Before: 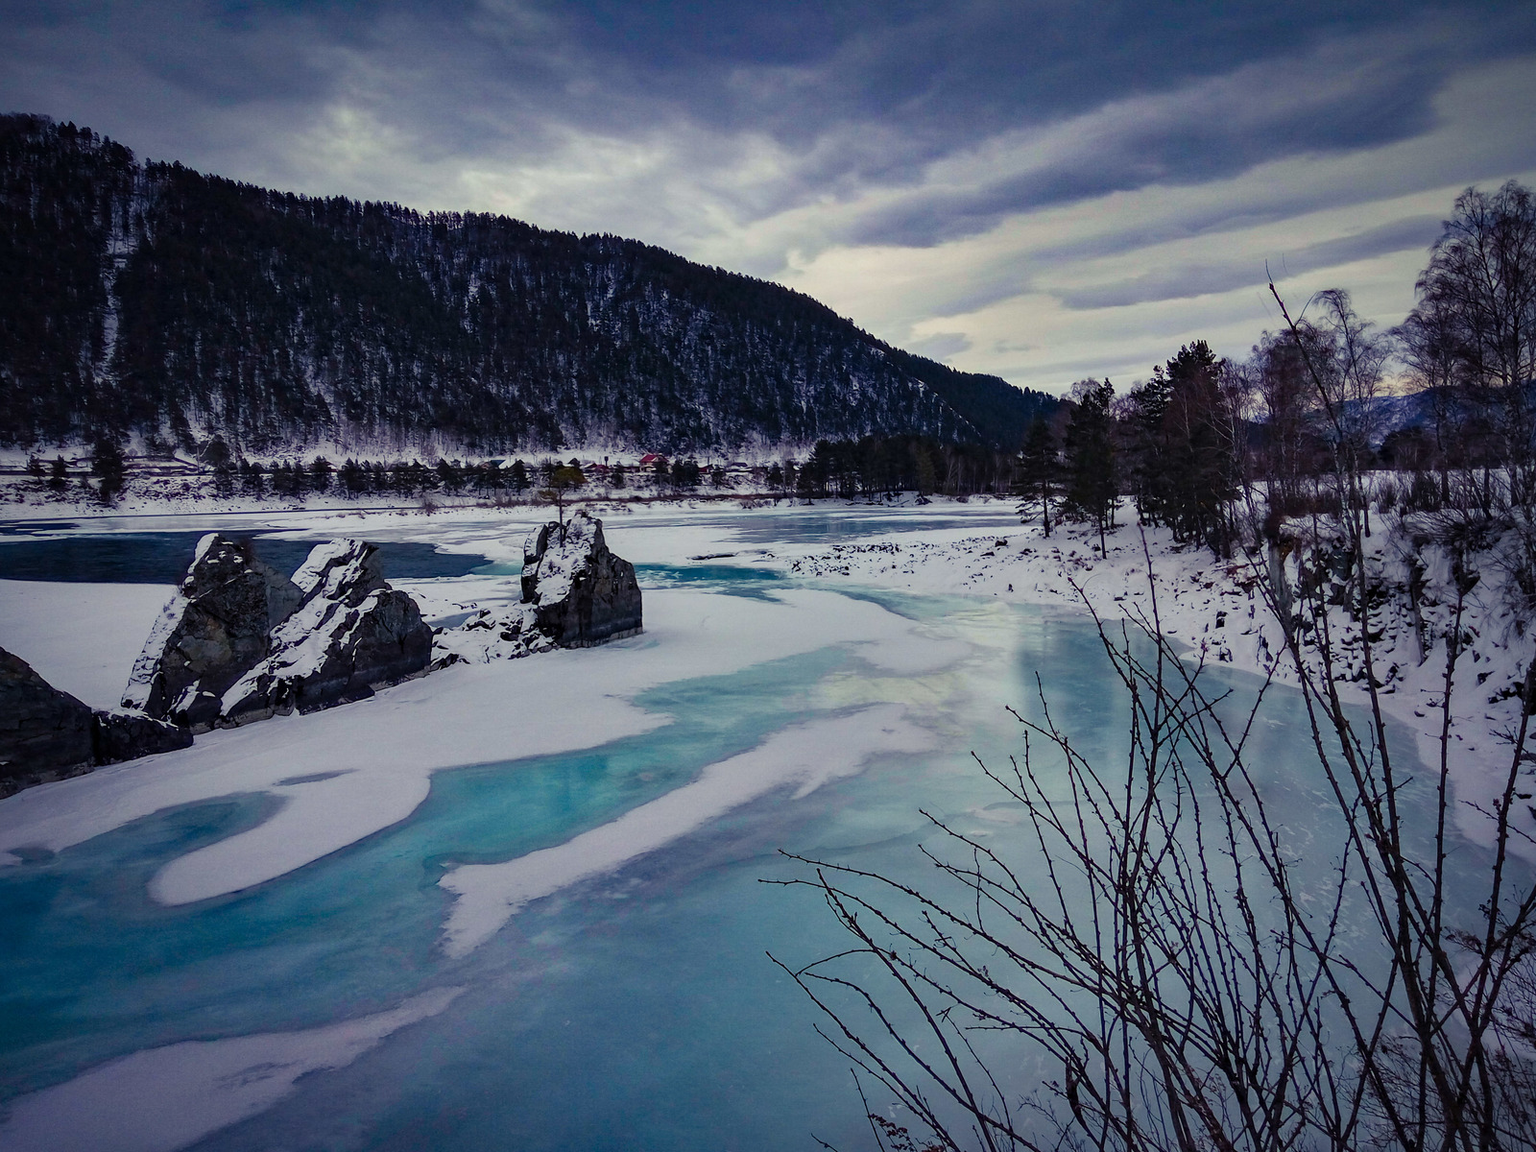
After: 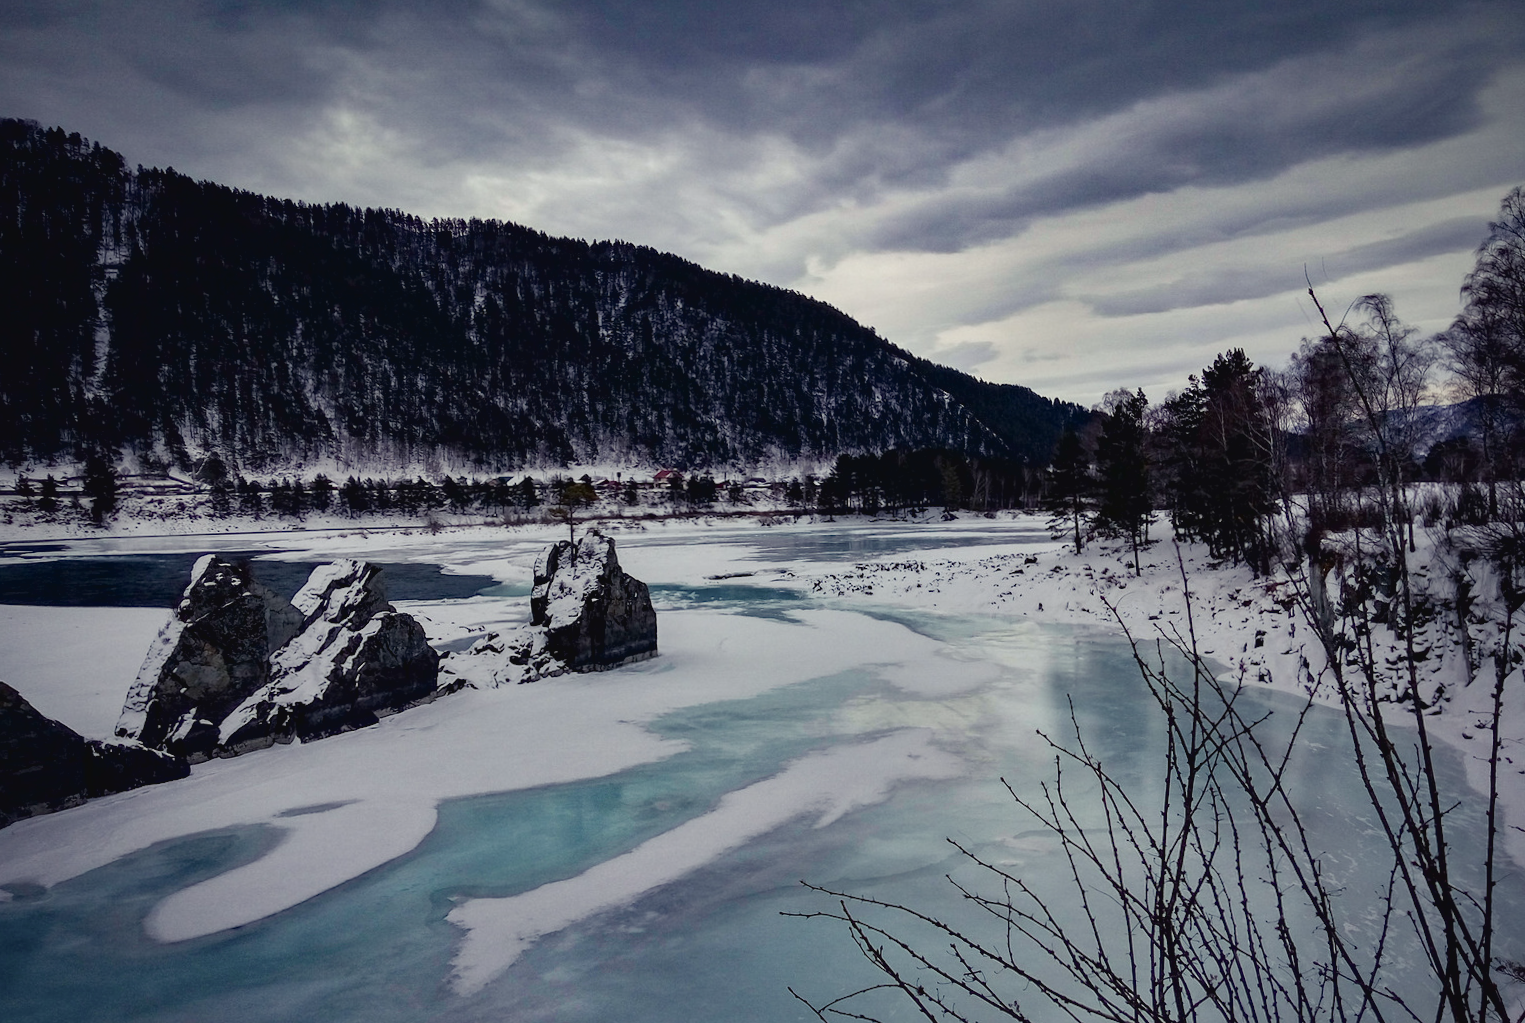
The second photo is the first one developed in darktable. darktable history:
contrast brightness saturation: contrast -0.064, saturation -0.415
crop and rotate: angle 0.307°, left 0.407%, right 3.55%, bottom 14.101%
exposure: black level correction 0.007, exposure 0.157 EV, compensate highlight preservation false
